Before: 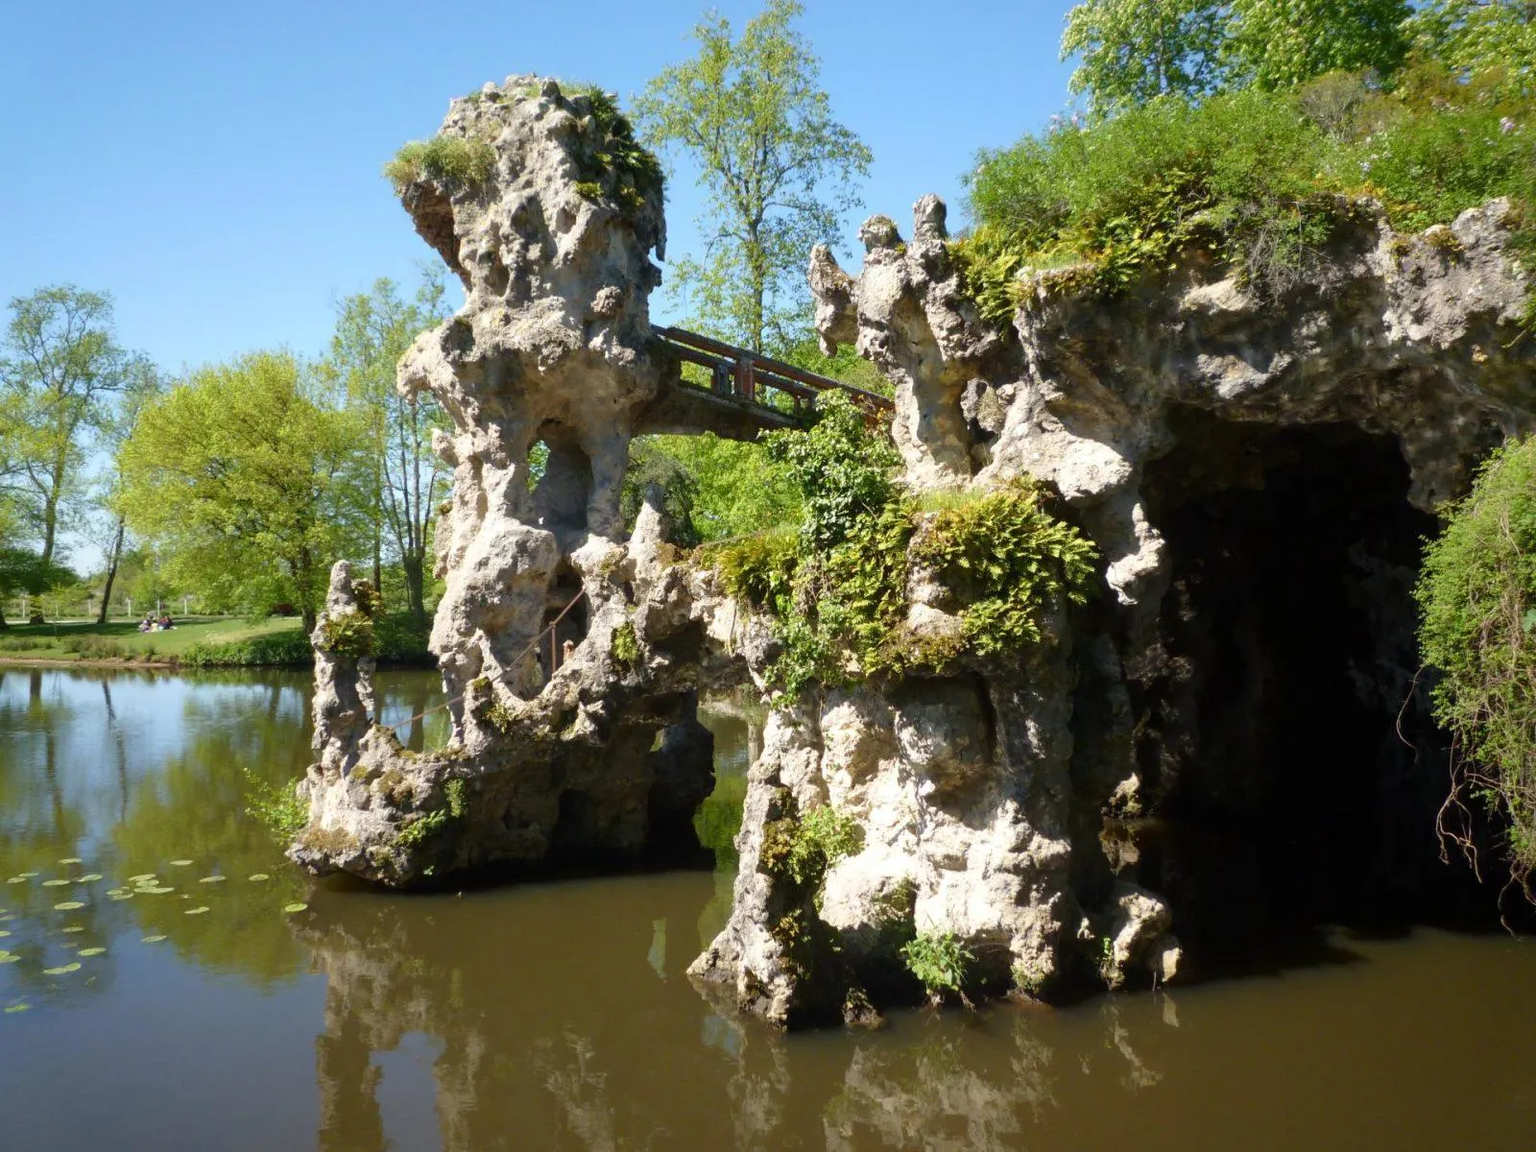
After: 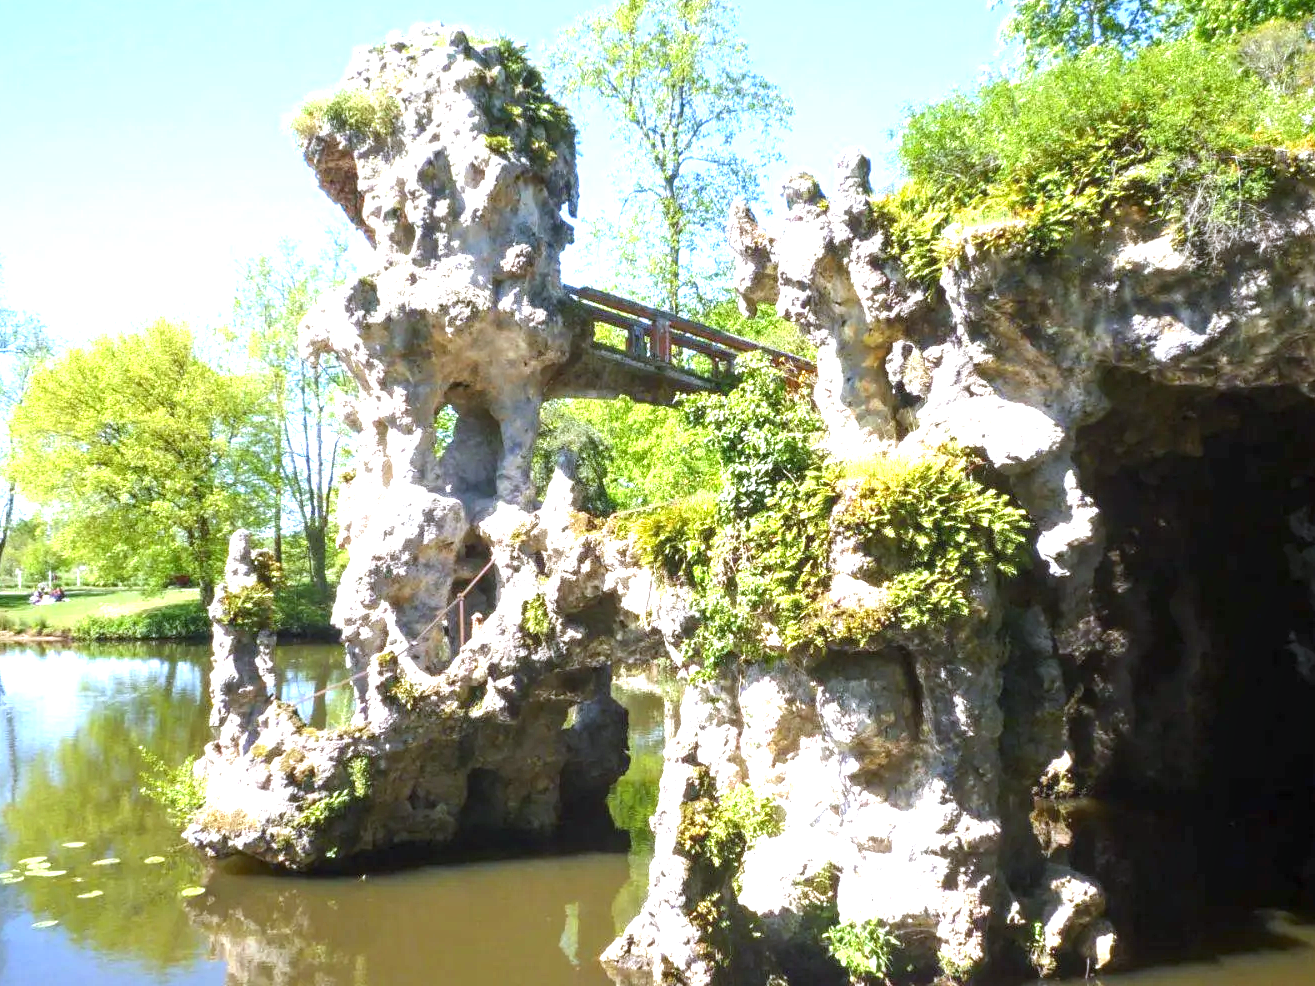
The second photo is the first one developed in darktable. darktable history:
exposure: black level correction 0, exposure 1.5 EV, compensate highlight preservation false
white balance: red 0.967, blue 1.119, emerald 0.756
crop and rotate: left 7.196%, top 4.574%, right 10.605%, bottom 13.178%
local contrast: detail 117%
